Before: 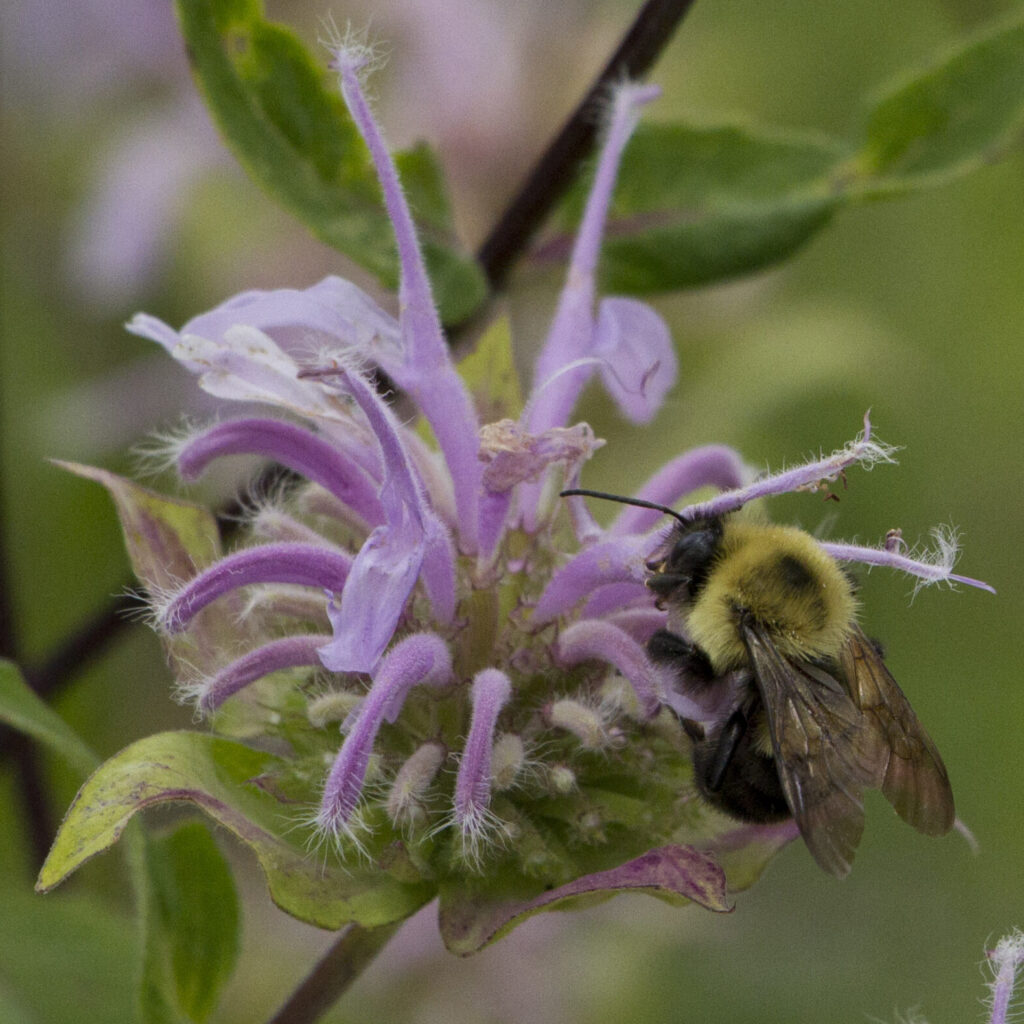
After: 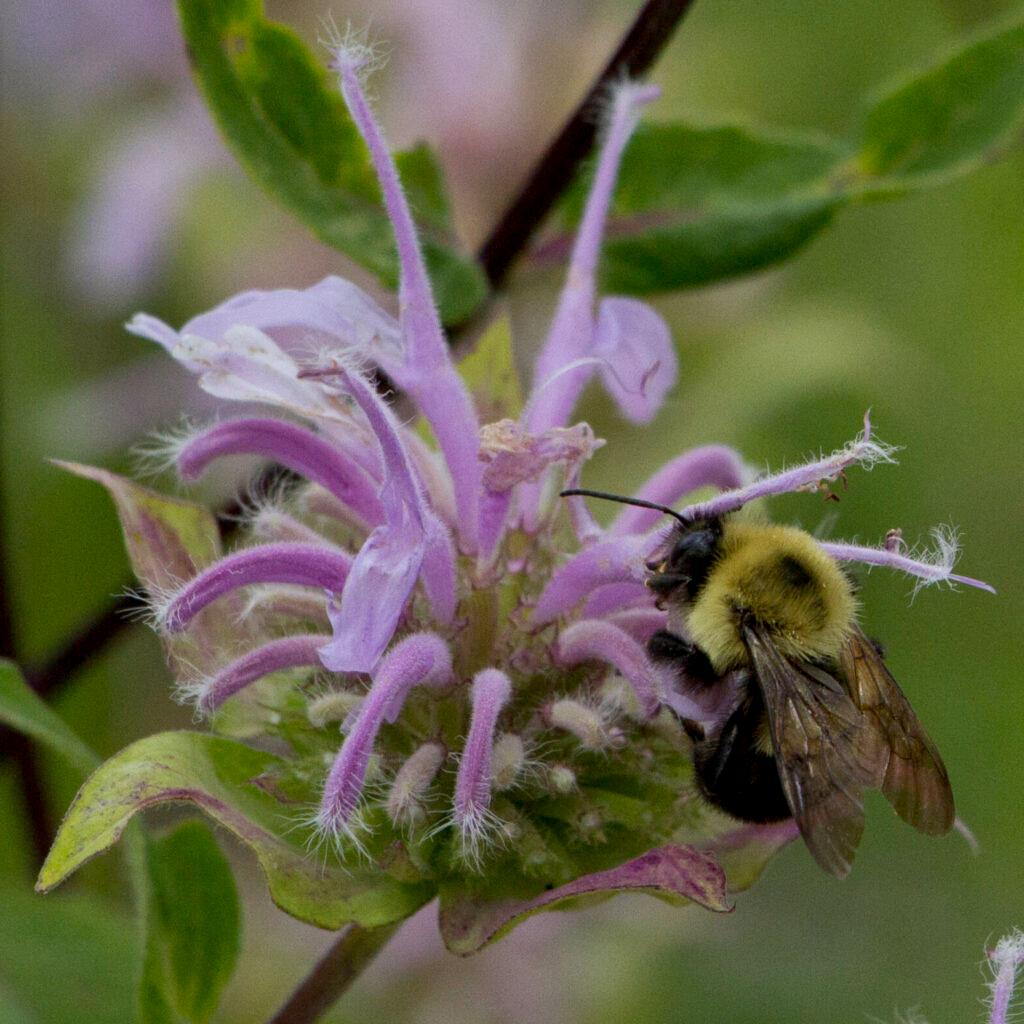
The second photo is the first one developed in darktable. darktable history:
exposure: black level correction 0.005, exposure 0.014 EV, compensate highlight preservation false
white balance: red 0.982, blue 1.018
